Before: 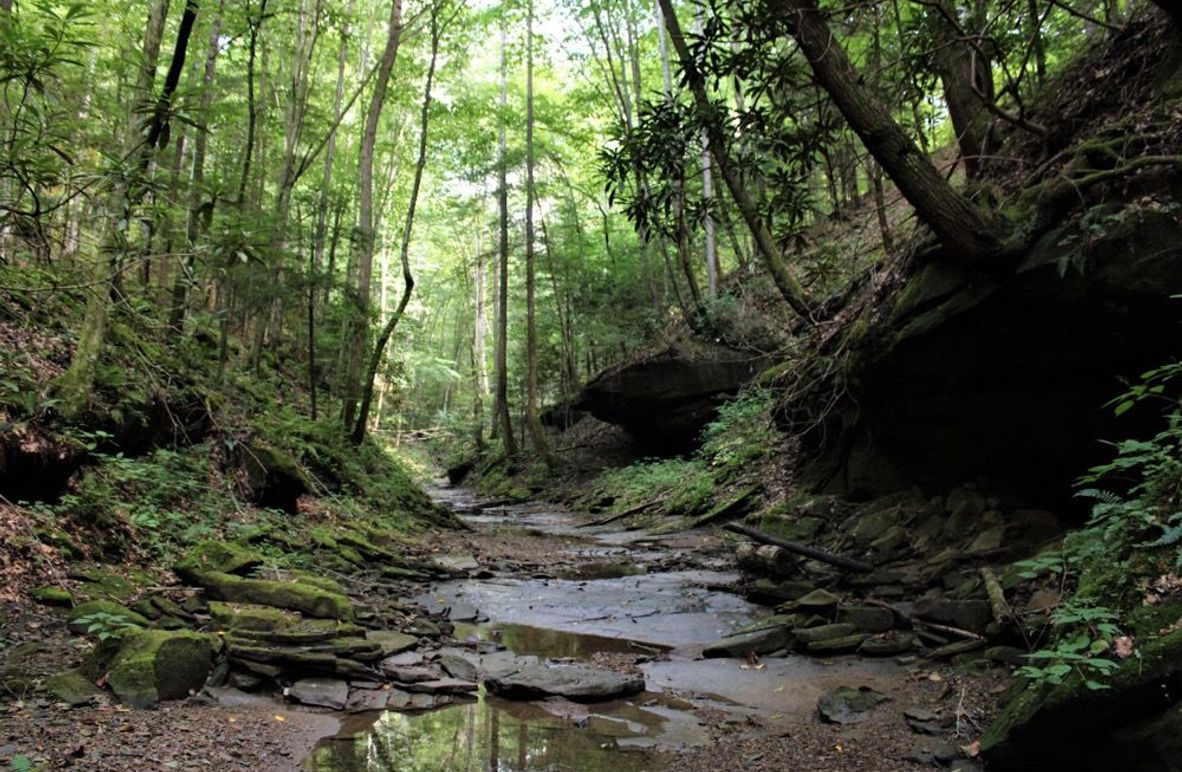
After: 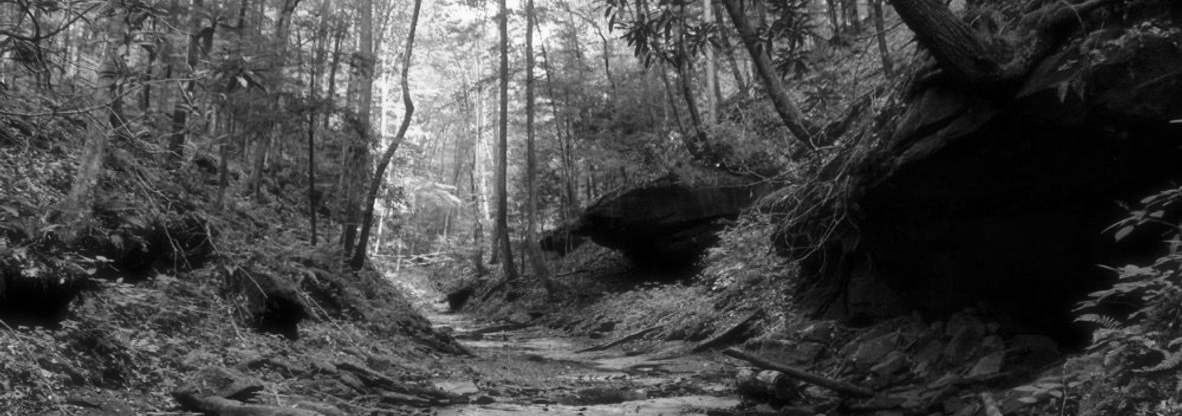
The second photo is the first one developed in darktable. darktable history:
vignetting: fall-off start 91.41%
haze removal: strength -0.106, compatibility mode true
exposure: compensate highlight preservation false
crop and rotate: top 22.725%, bottom 23.327%
color zones: curves: ch0 [(0, 0.613) (0.01, 0.613) (0.245, 0.448) (0.498, 0.529) (0.642, 0.665) (0.879, 0.777) (0.99, 0.613)]; ch1 [(0, 0) (0.143, 0) (0.286, 0) (0.429, 0) (0.571, 0) (0.714, 0) (0.857, 0)]
